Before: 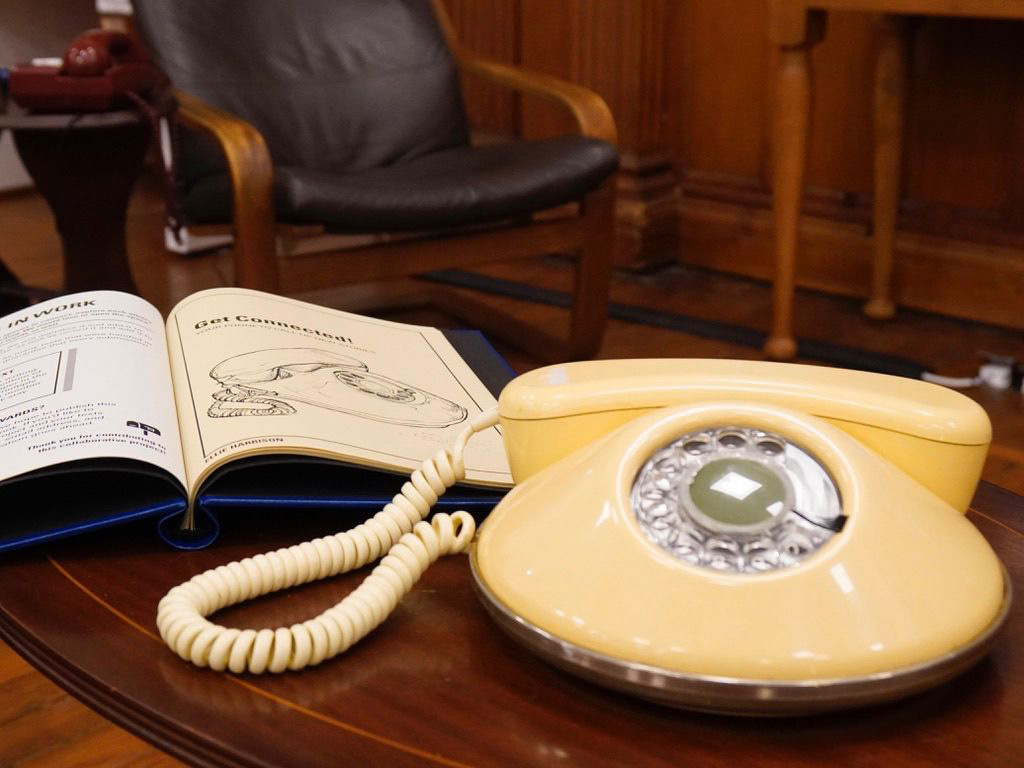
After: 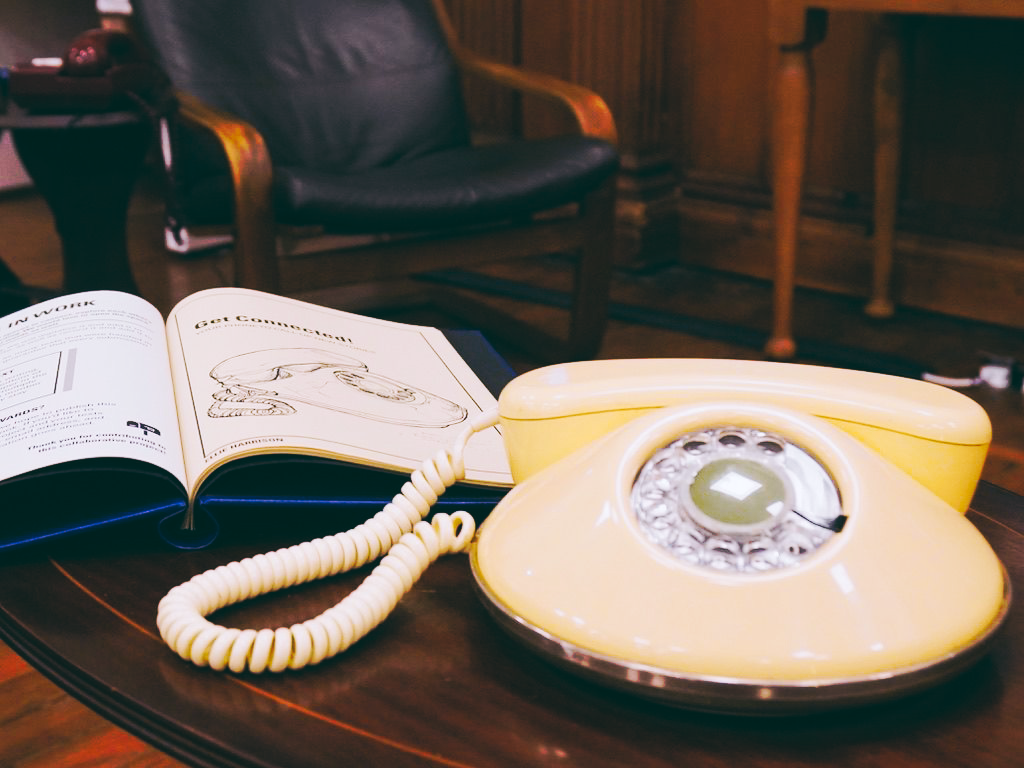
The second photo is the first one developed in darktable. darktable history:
tone curve: curves: ch0 [(0, 0) (0.003, 0.003) (0.011, 0.011) (0.025, 0.024) (0.044, 0.043) (0.069, 0.067) (0.1, 0.097) (0.136, 0.132) (0.177, 0.173) (0.224, 0.218) (0.277, 0.27) (0.335, 0.326) (0.399, 0.388) (0.468, 0.456) (0.543, 0.59) (0.623, 0.662) (0.709, 0.739) (0.801, 0.821) (0.898, 0.908) (1, 1)], preserve colors none
color look up table: target L [94.02, 94.89, 87.54, 89.52, 82.23, 80.98, 76.49, 70.71, 60.02, 47.66, 41.07, 31.6, 22.59, 200, 86.49, 87.5, 83.1, 78.48, 61.66, 55.17, 62.84, 53.21, 51.33, 57.77, 47.37, 30.97, 14.56, 10.33, 91.27, 78.43, 70.03, 74.58, 77.27, 70.04, 57.66, 55.69, 47.9, 40.64, 45.31, 37.43, 27.45, 14.68, 19.63, 13.26, 92.69, 67.59, 68.58, 63.92, 40.43], target a [-11.29, -9.245, -34.97, -30.92, -22.5, -15.55, -14.04, -63.89, -50.01, -20.98, -42.23, -22.86, -24.88, 0, 14.46, 9.777, 10.34, 24.77, 65.52, 78.67, 17.57, 53.34, 77.86, 5.014, 63.05, 15.13, 8.868, -13.36, 2.152, 7.393, 52.04, 22.11, 32.39, 0.934, 88.23, 61.05, 31.01, 23.76, 43.37, 68.76, 47.14, 6.498, 20.45, -1.794, -21.97, -23.88, -9.173, -33.49, -1.751], target b [44.31, -2.663, 37.89, -0.191, 79.96, -3.013, 54.26, 67.57, 28.33, 48.33, 36.61, -1.545, 12.51, 0, -1.015, 24.07, 83.52, 33.04, 25.23, 63.02, 64.61, 0.969, 35.84, 23.35, 50.15, -0.349, 4.372, -1.667, -8.887, -30.07, -19.26, -22.77, -32.49, -8.743, -42.11, -45.86, -38.76, -73.89, -83.54, -76.45, -10.83, -23.26, -55.33, -23.55, -8.817, -39.36, -47.43, -18.12, -47.71], num patches 49
